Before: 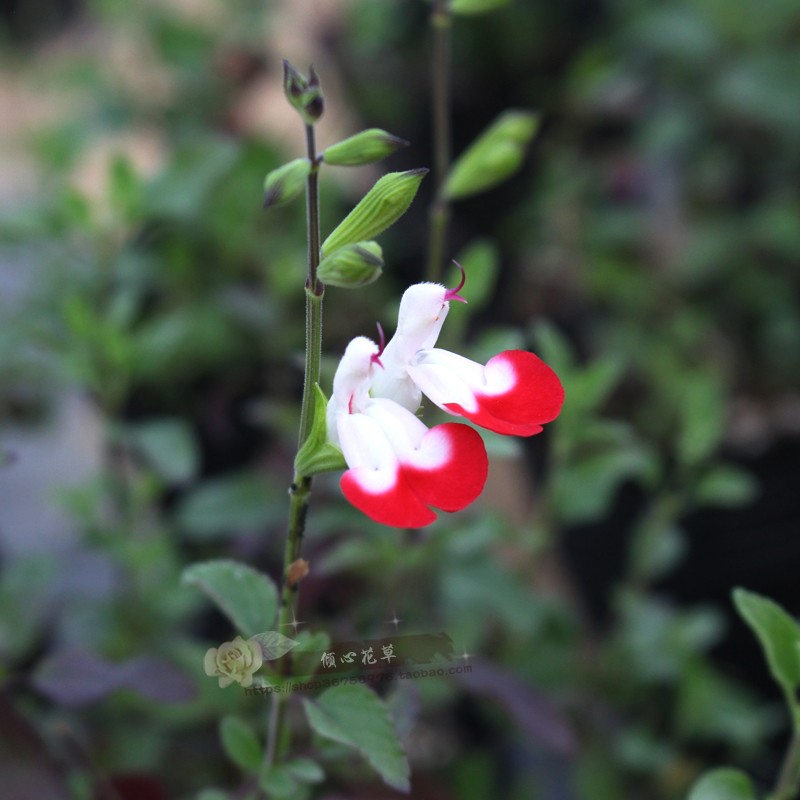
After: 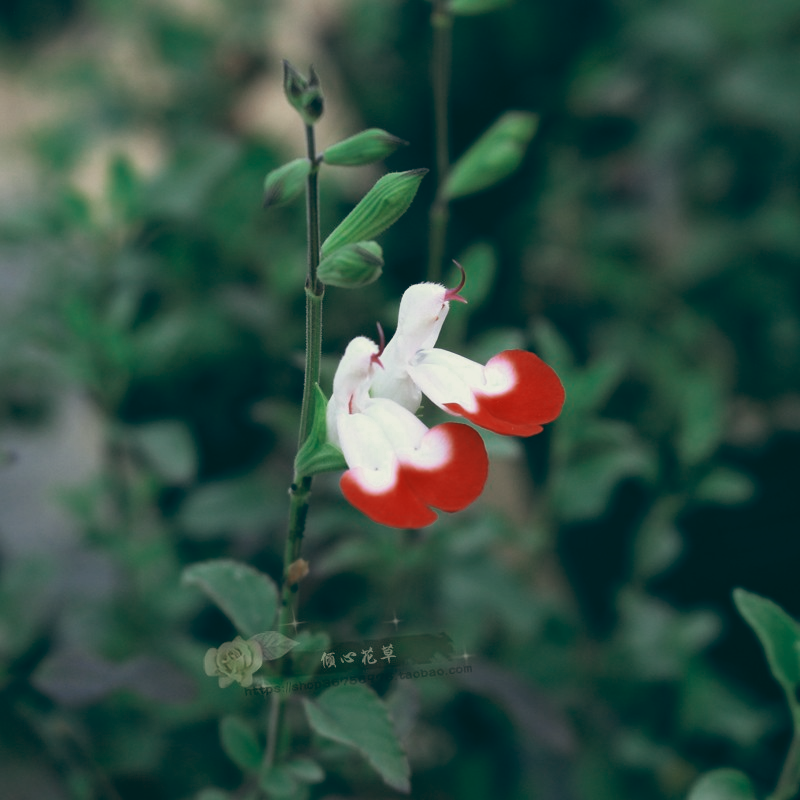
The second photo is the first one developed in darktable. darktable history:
color zones: curves: ch0 [(0, 0.5) (0.125, 0.4) (0.25, 0.5) (0.375, 0.4) (0.5, 0.4) (0.625, 0.35) (0.75, 0.35) (0.875, 0.5)]; ch1 [(0, 0.35) (0.125, 0.45) (0.25, 0.35) (0.375, 0.35) (0.5, 0.35) (0.625, 0.35) (0.75, 0.45) (0.875, 0.35)]; ch2 [(0, 0.6) (0.125, 0.5) (0.25, 0.5) (0.375, 0.6) (0.5, 0.6) (0.625, 0.5) (0.75, 0.5) (0.875, 0.5)]
color balance: lift [1.005, 0.99, 1.007, 1.01], gamma [1, 1.034, 1.032, 0.966], gain [0.873, 1.055, 1.067, 0.933]
